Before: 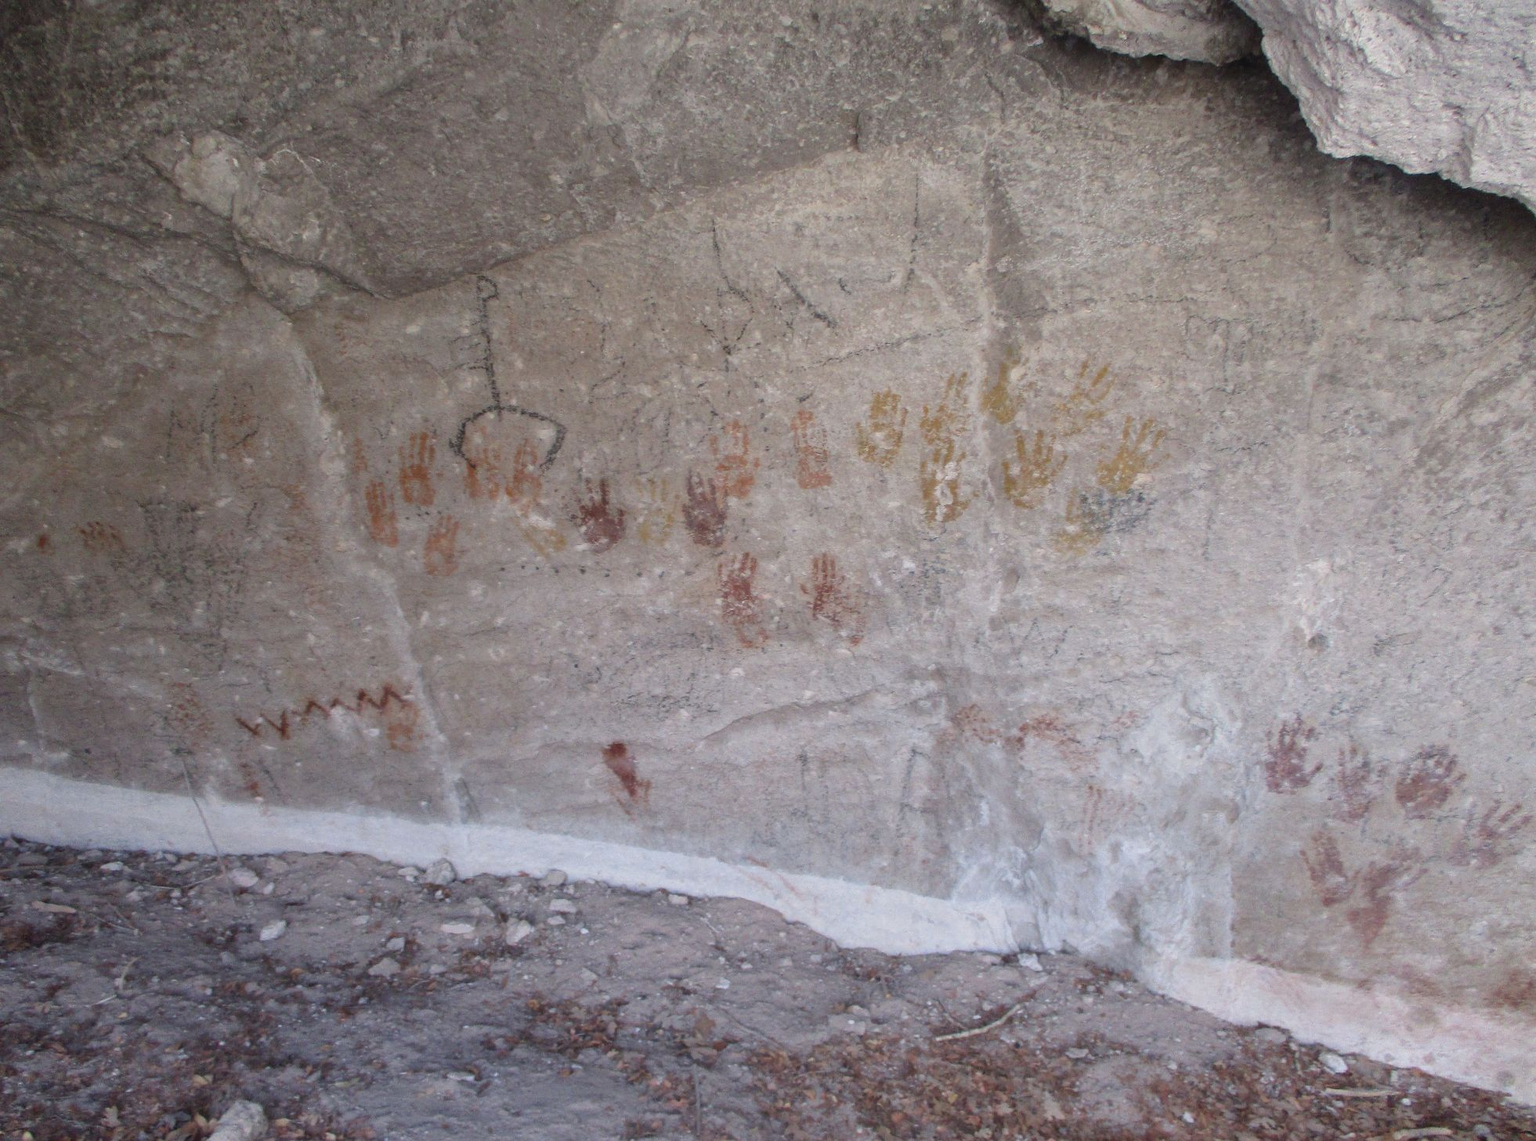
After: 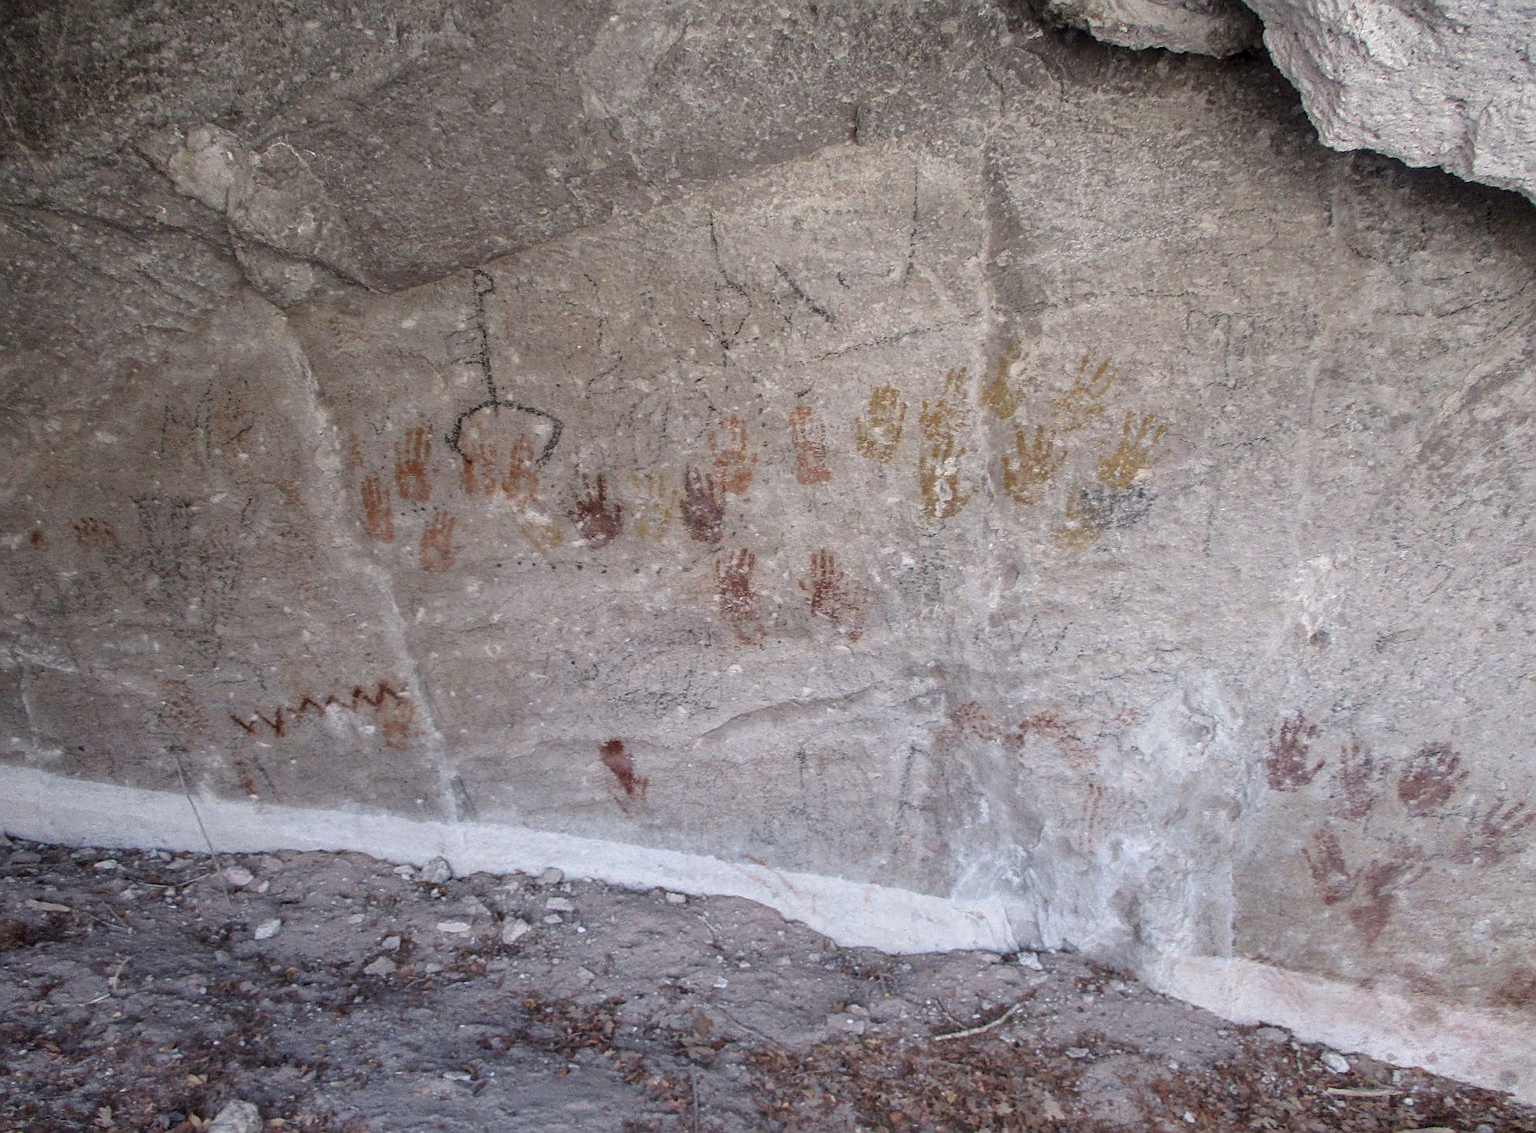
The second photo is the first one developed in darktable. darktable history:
local contrast: detail 130%
crop: left 0.504%, top 0.753%, right 0.142%, bottom 0.52%
sharpen: on, module defaults
